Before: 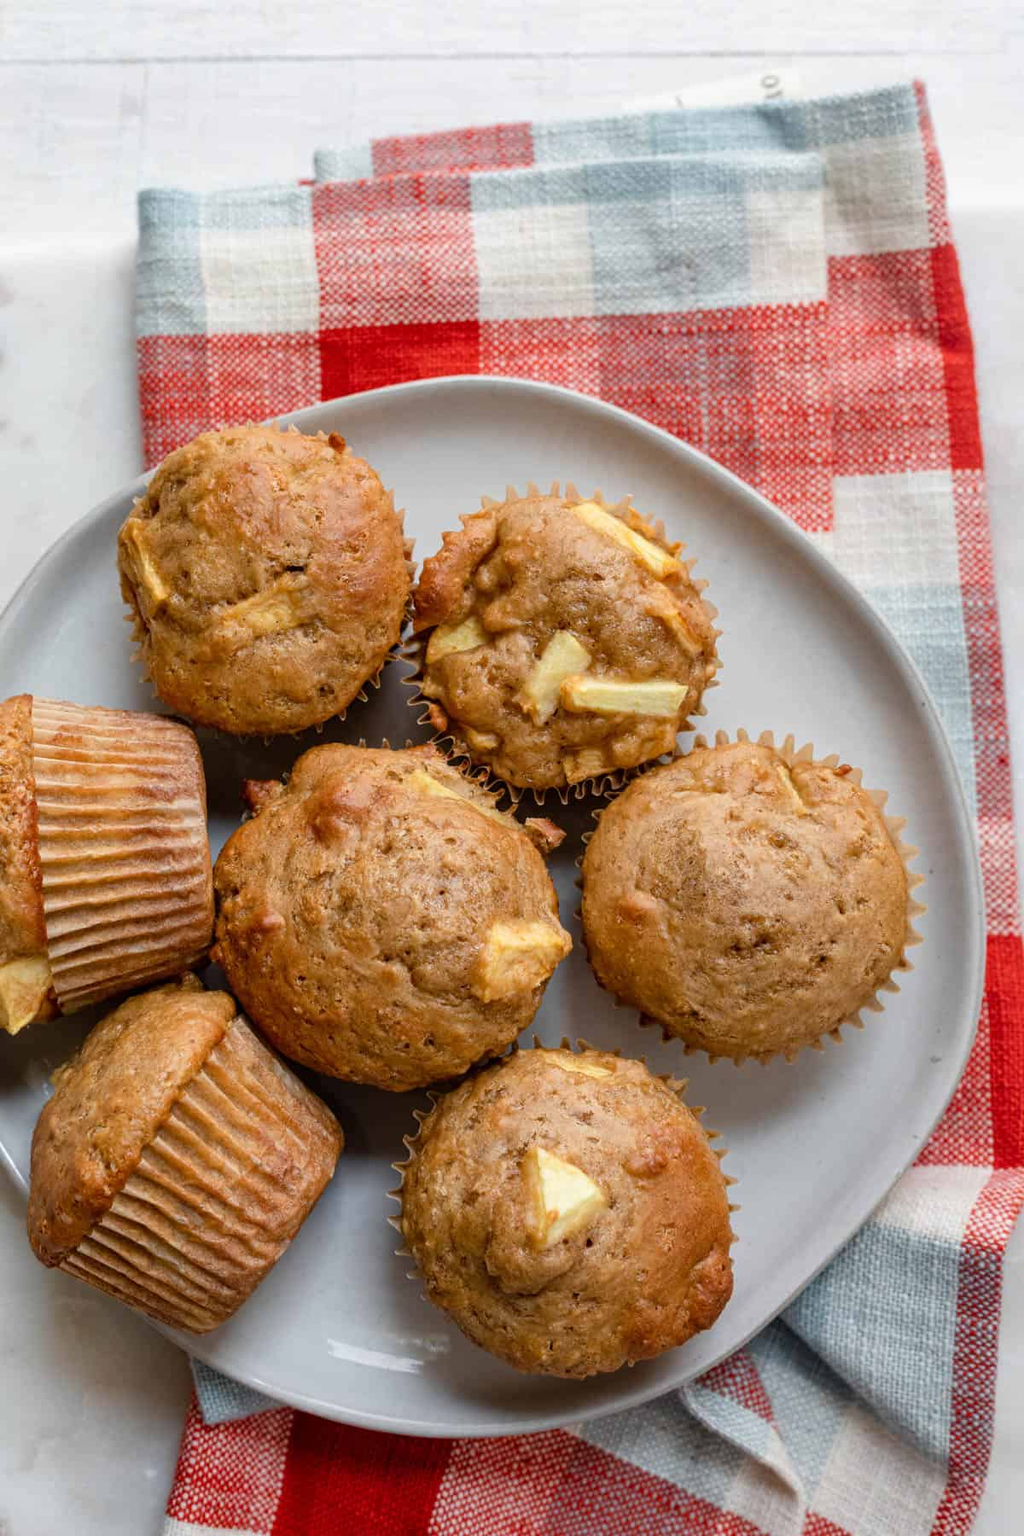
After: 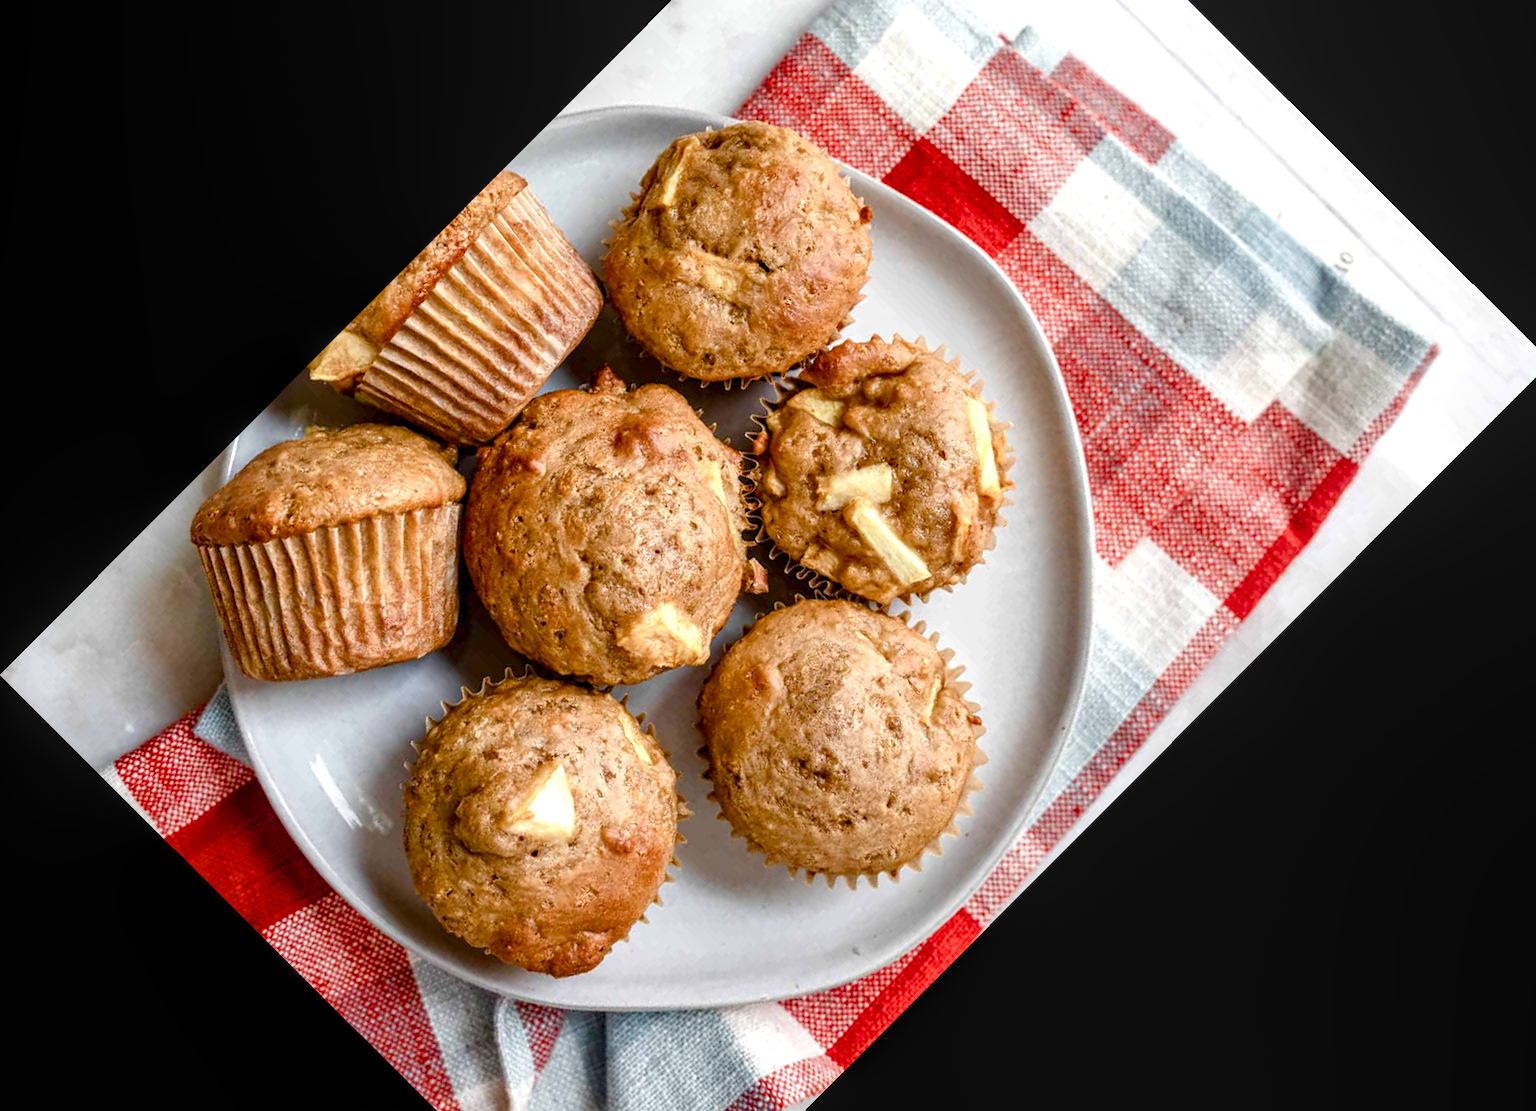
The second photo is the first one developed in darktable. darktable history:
crop and rotate: angle -44.89°, top 16.614%, right 0.879%, bottom 11.747%
exposure: black level correction -0.002, exposure 0.532 EV, compensate highlight preservation false
local contrast: detail 130%
color balance rgb: global offset › luminance -0.242%, perceptual saturation grading › global saturation 20%, perceptual saturation grading › highlights -49.673%, perceptual saturation grading › shadows 24.923%, global vibrance 20%
